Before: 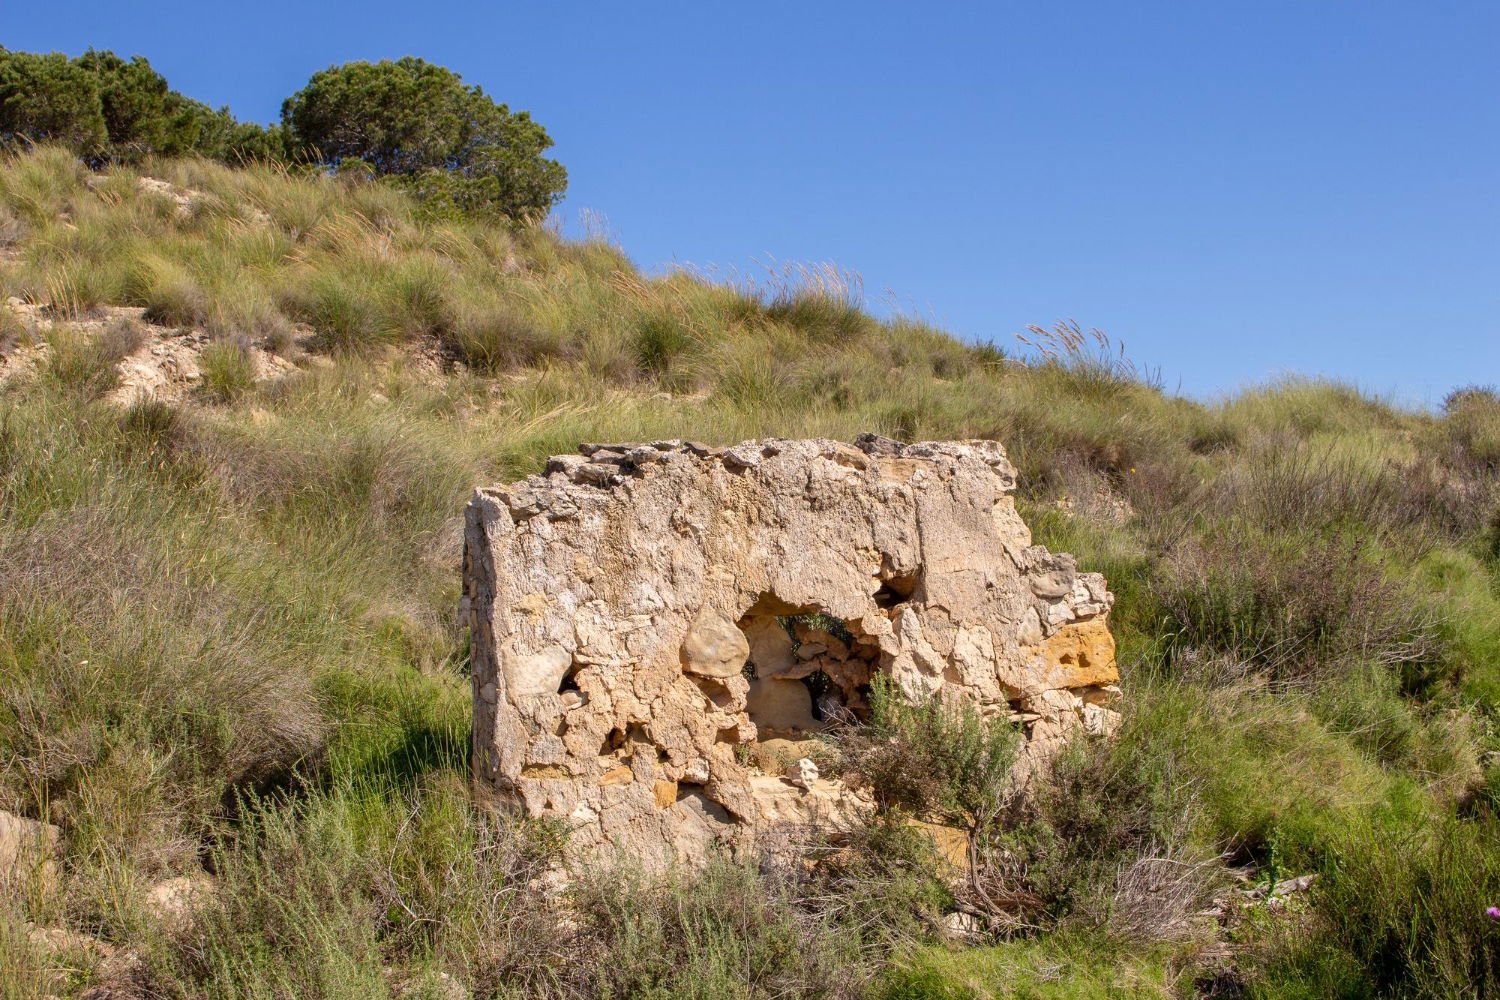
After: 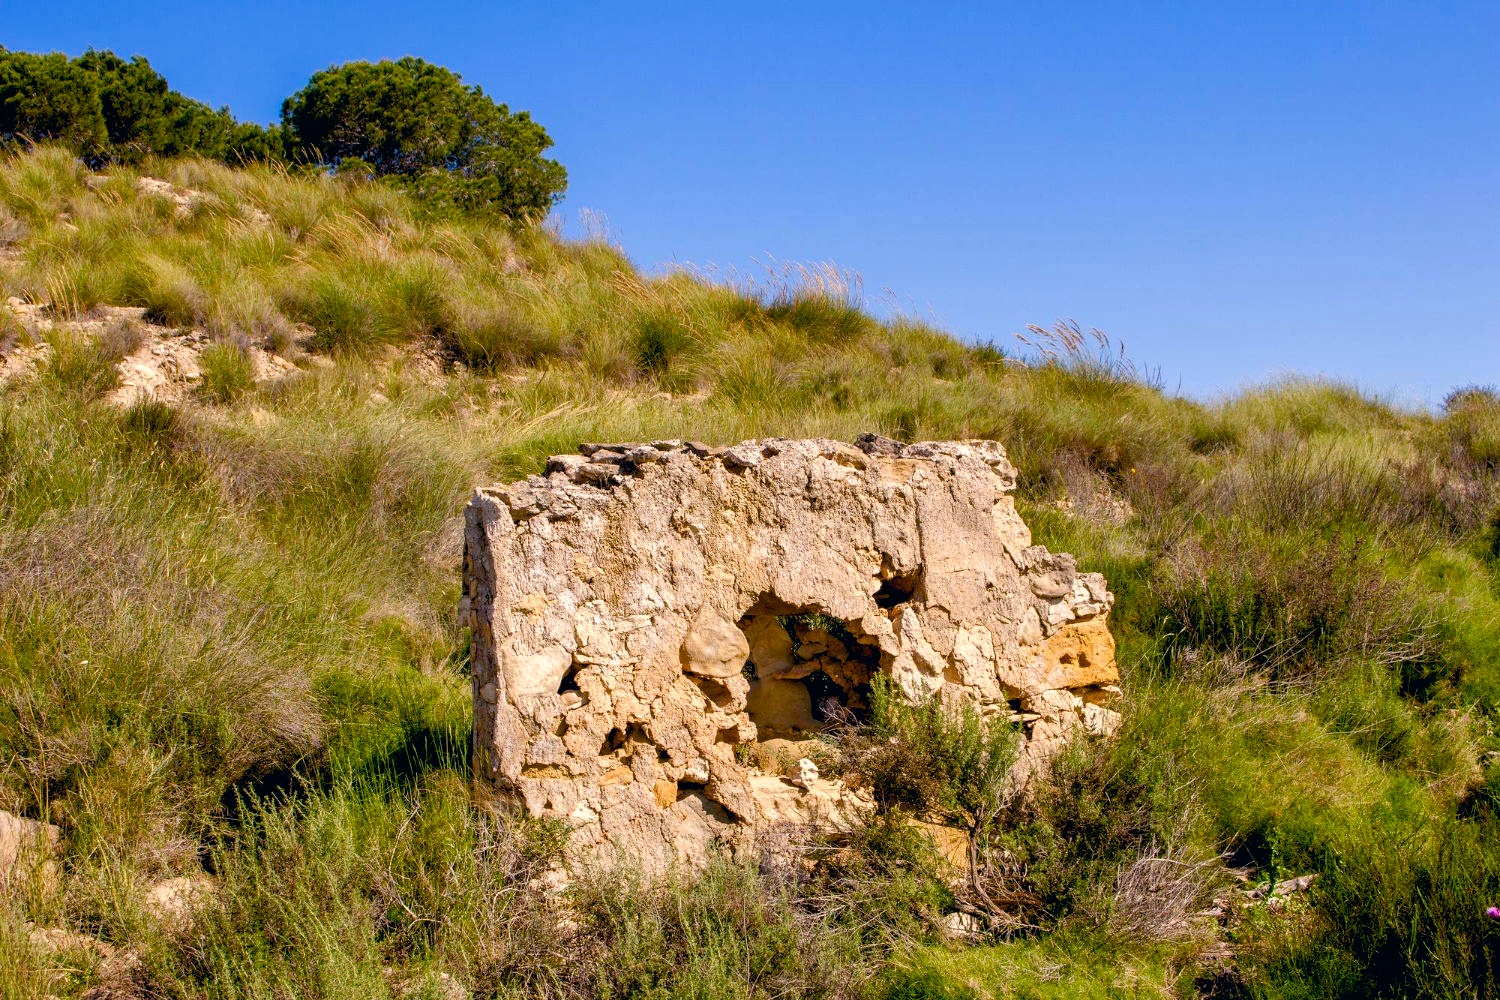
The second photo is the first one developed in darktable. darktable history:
color balance rgb: shadows lift › luminance -9.41%, highlights gain › luminance 17.6%, global offset › luminance -1.45%, perceptual saturation grading › highlights -17.77%, perceptual saturation grading › mid-tones 33.1%, perceptual saturation grading › shadows 50.52%, global vibrance 24.22%
color correction: highlights a* 5.38, highlights b* 5.3, shadows a* -4.26, shadows b* -5.11
